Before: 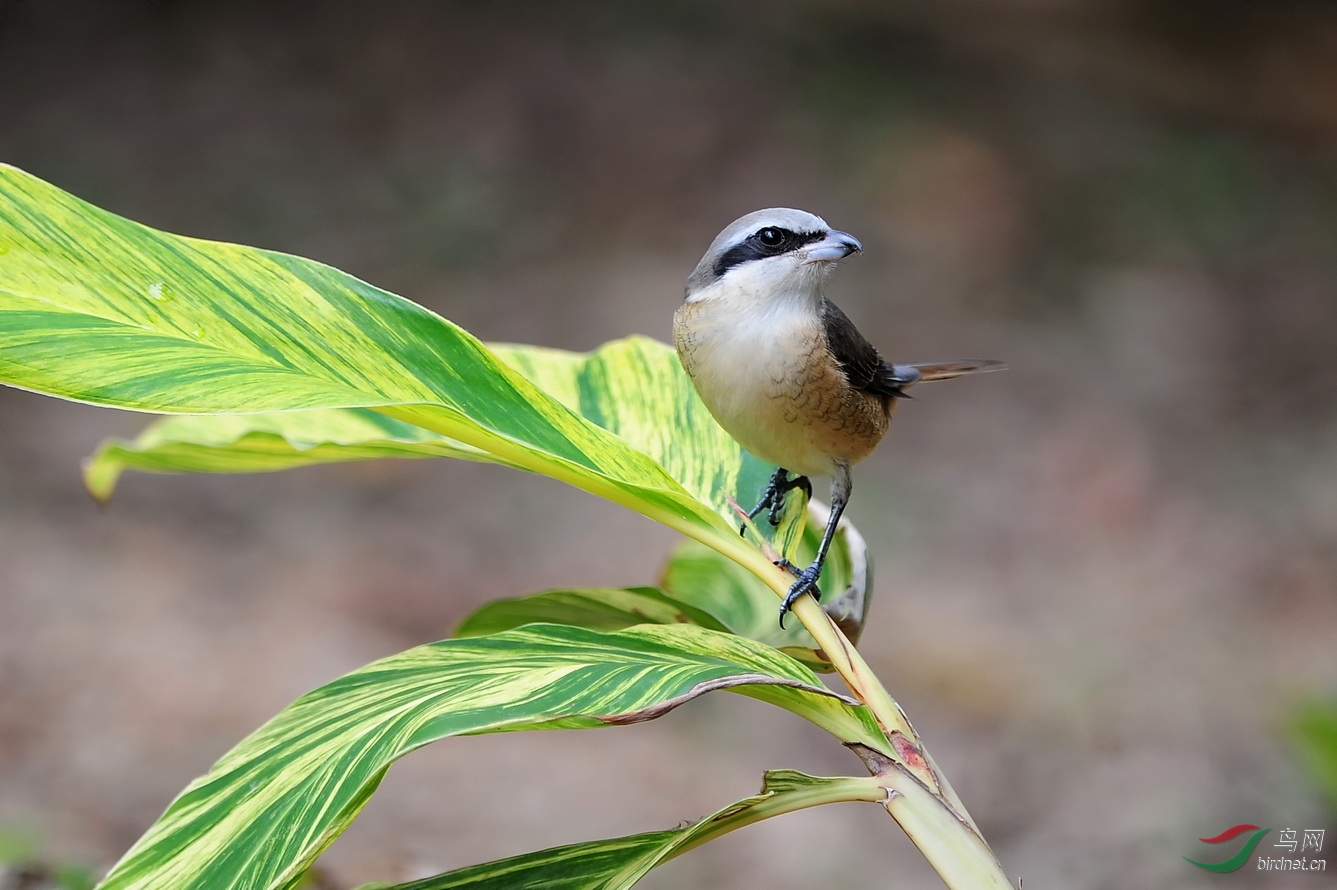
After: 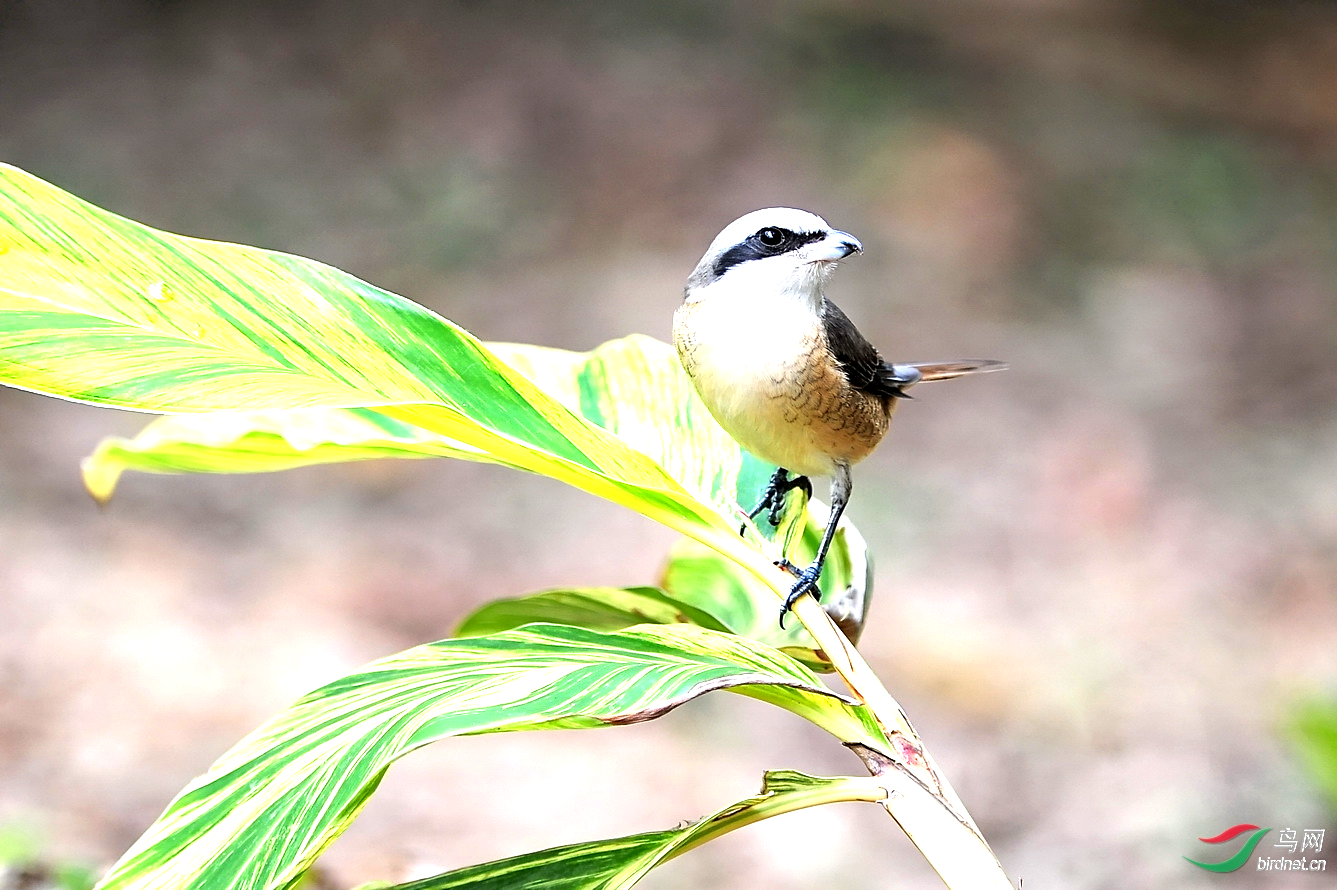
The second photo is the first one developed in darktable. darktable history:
contrast equalizer: octaves 7, y [[0.6 ×6], [0.55 ×6], [0 ×6], [0 ×6], [0 ×6]], mix 0.367
sharpen: amount 0.203
exposure: black level correction 0, exposure 1.465 EV, compensate highlight preservation false
